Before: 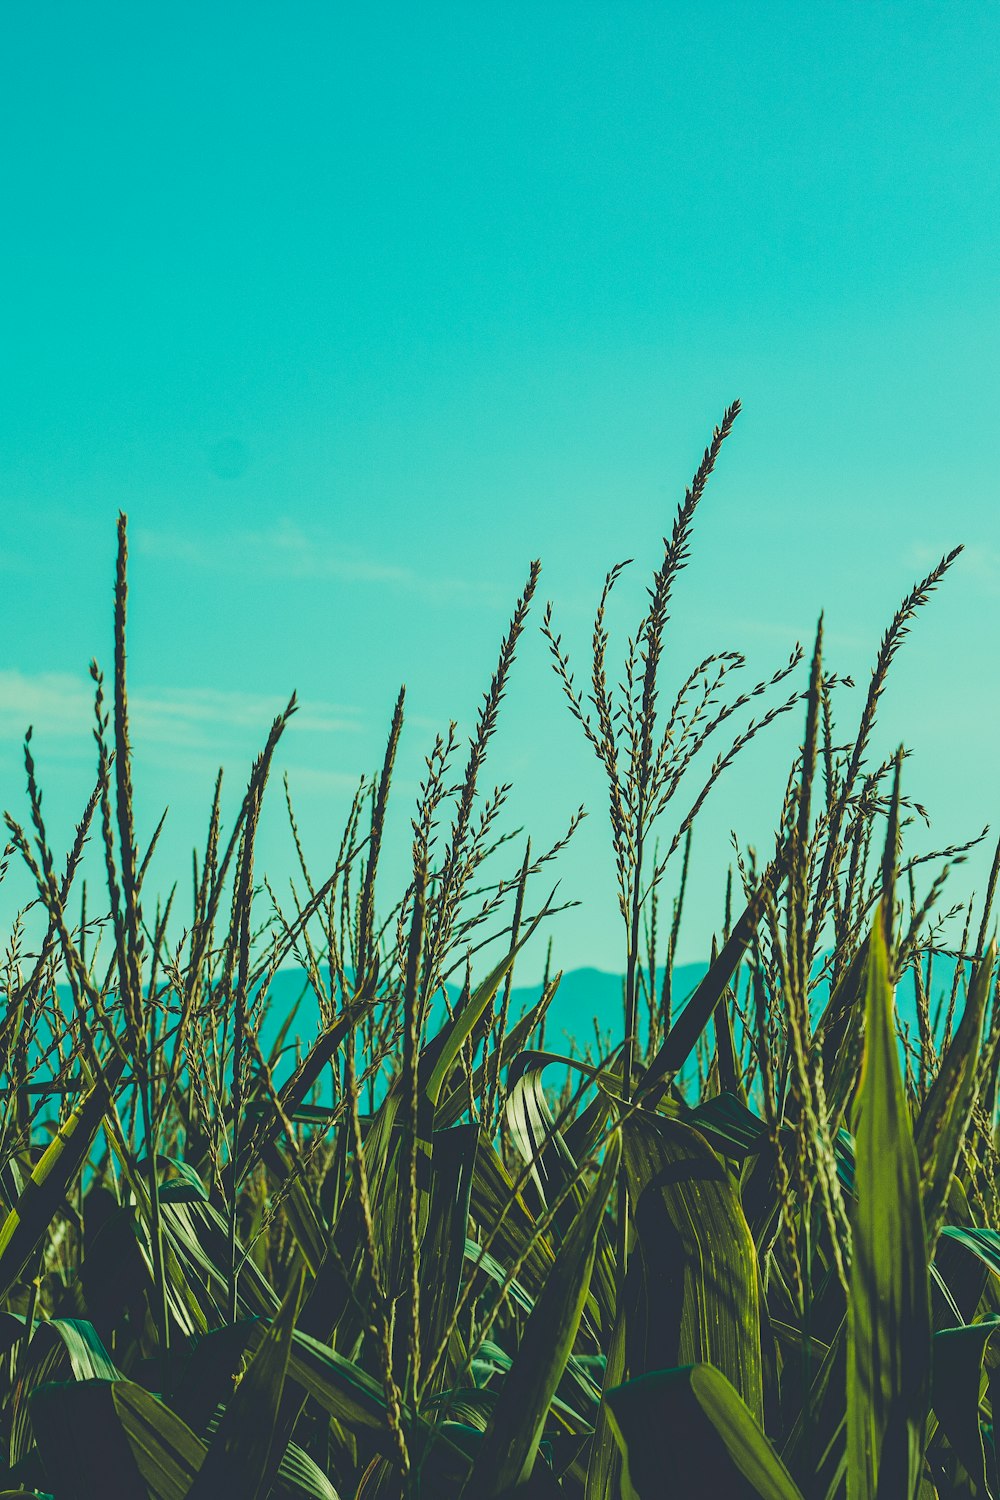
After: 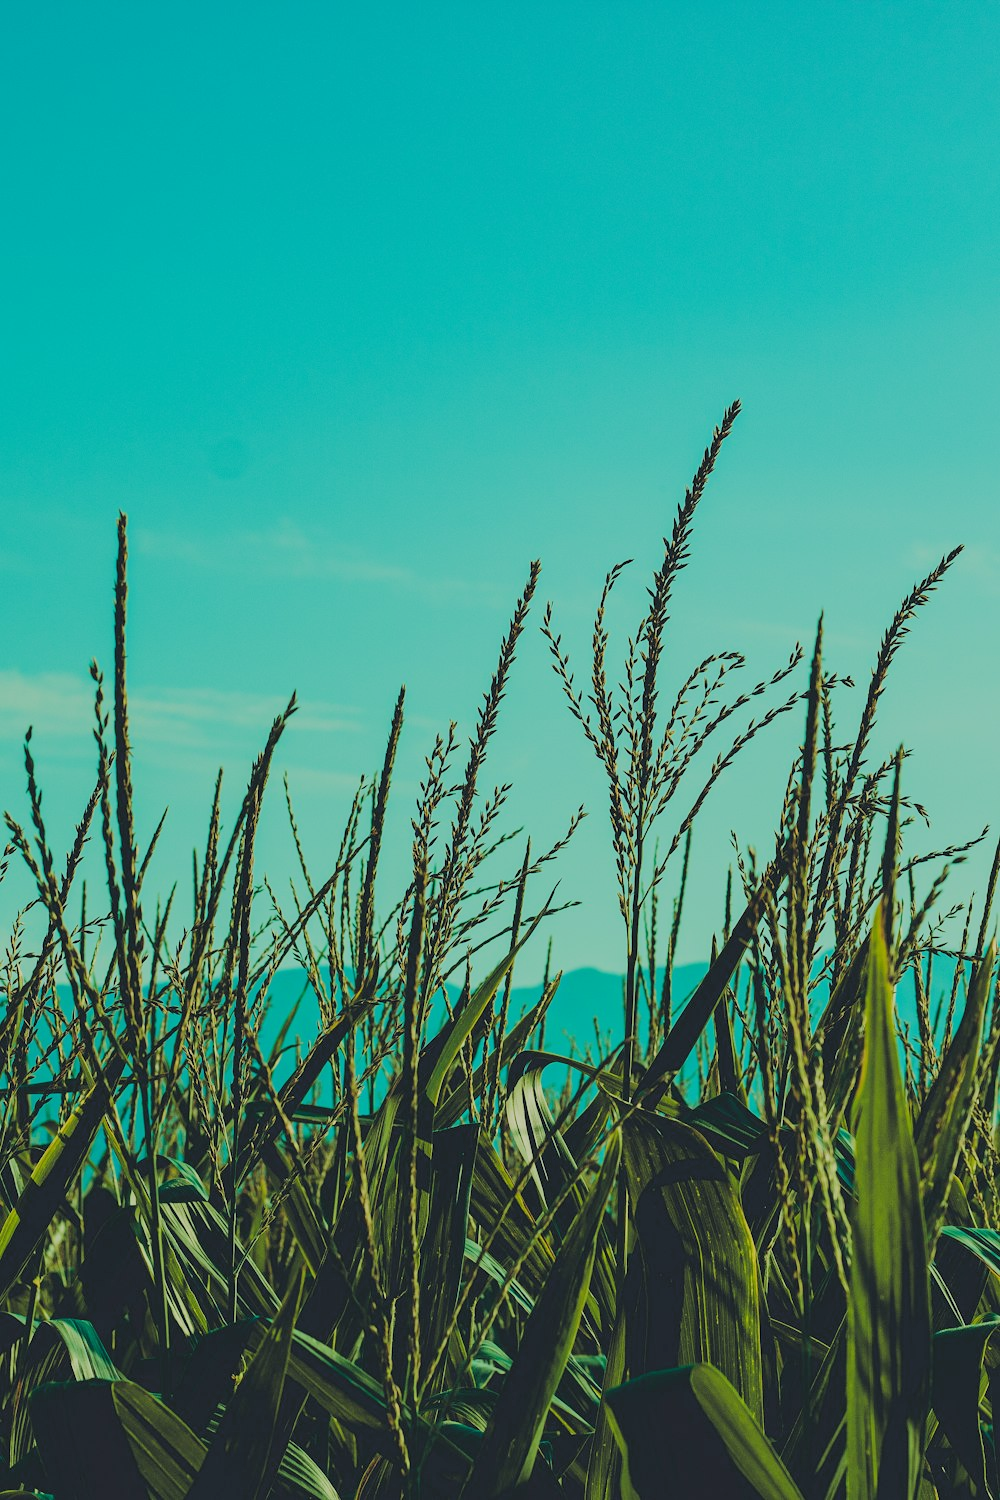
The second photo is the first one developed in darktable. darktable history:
filmic rgb: black relative exposure -7.25 EV, white relative exposure 5.05 EV, hardness 3.2, color science v6 (2022)
